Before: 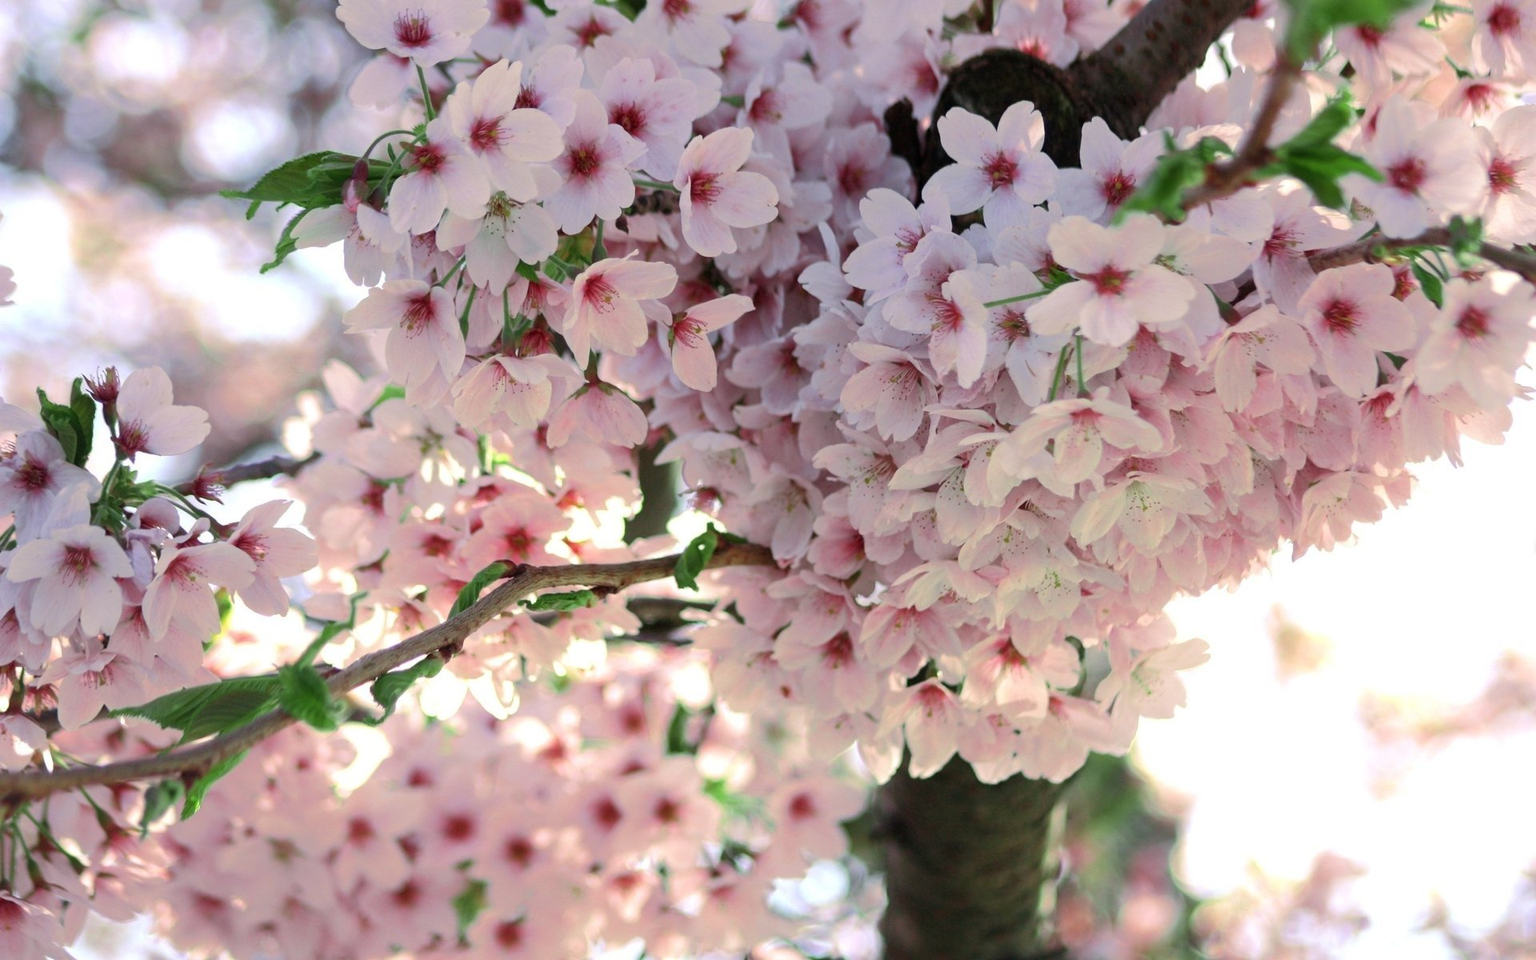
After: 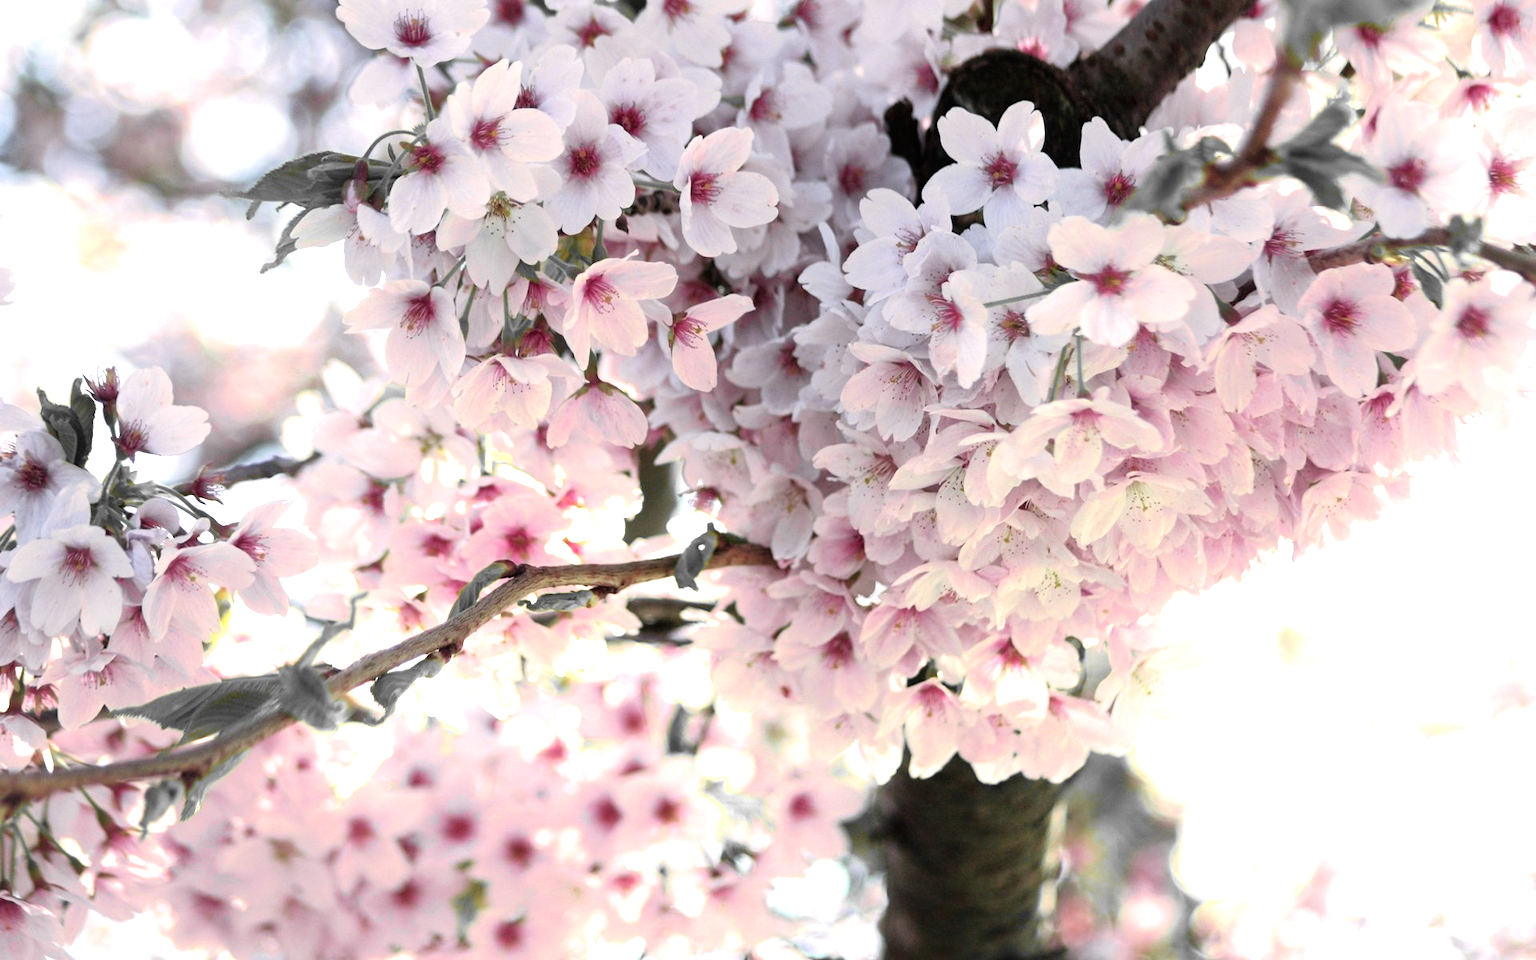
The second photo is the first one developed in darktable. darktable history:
color zones: curves: ch1 [(0.29, 0.492) (0.373, 0.185) (0.509, 0.481)]; ch2 [(0.25, 0.462) (0.749, 0.457)], mix 101.71%
tone equalizer: -8 EV -0.782 EV, -7 EV -0.737 EV, -6 EV -0.589 EV, -5 EV -0.409 EV, -3 EV 0.374 EV, -2 EV 0.6 EV, -1 EV 0.697 EV, +0 EV 0.766 EV
